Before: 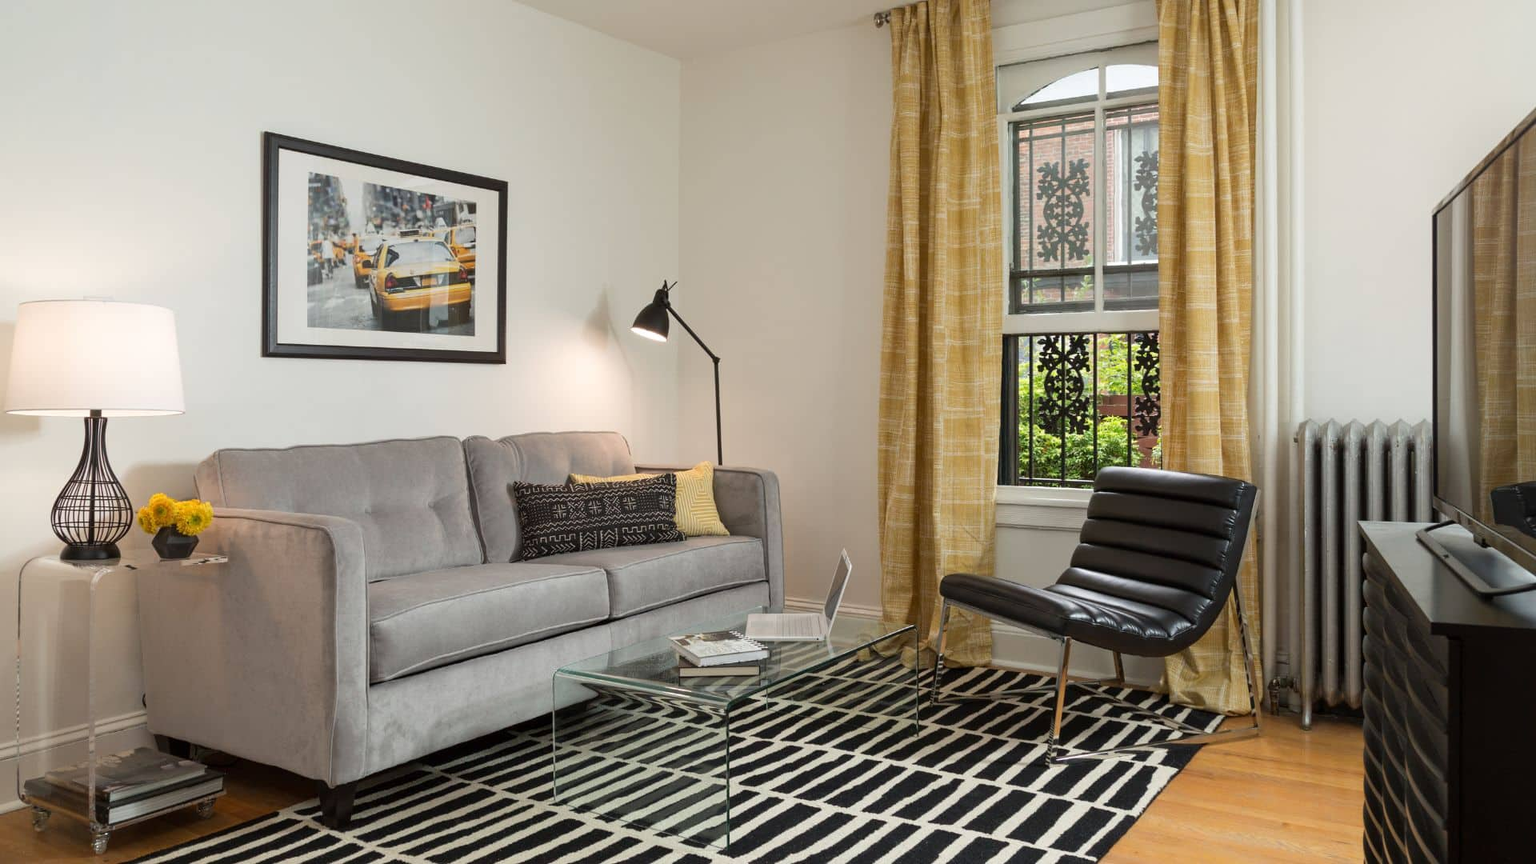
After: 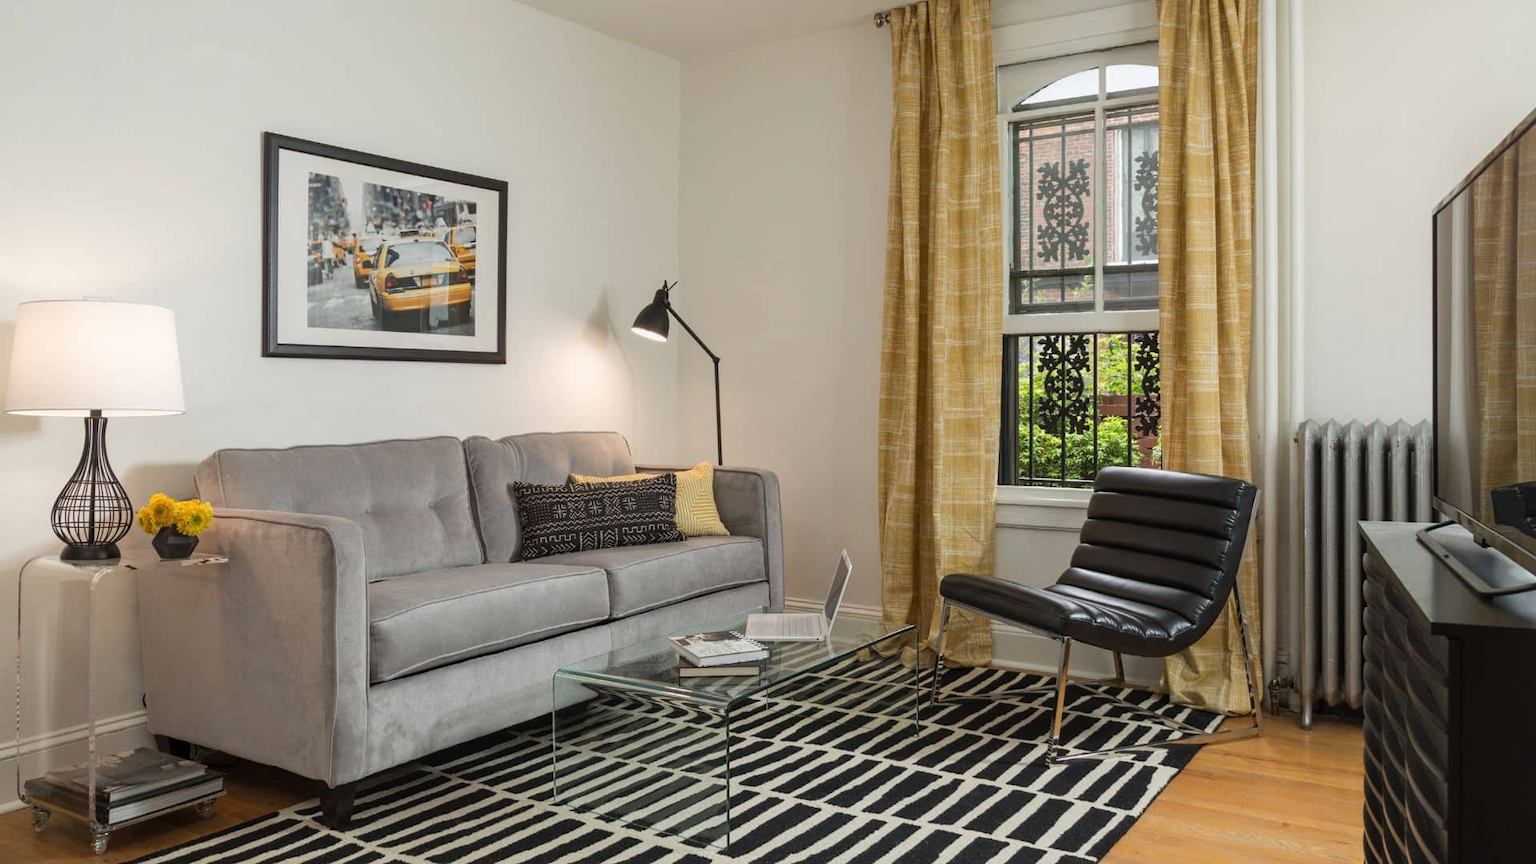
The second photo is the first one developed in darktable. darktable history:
levels: levels [0, 0.51, 1]
local contrast: detail 110%
